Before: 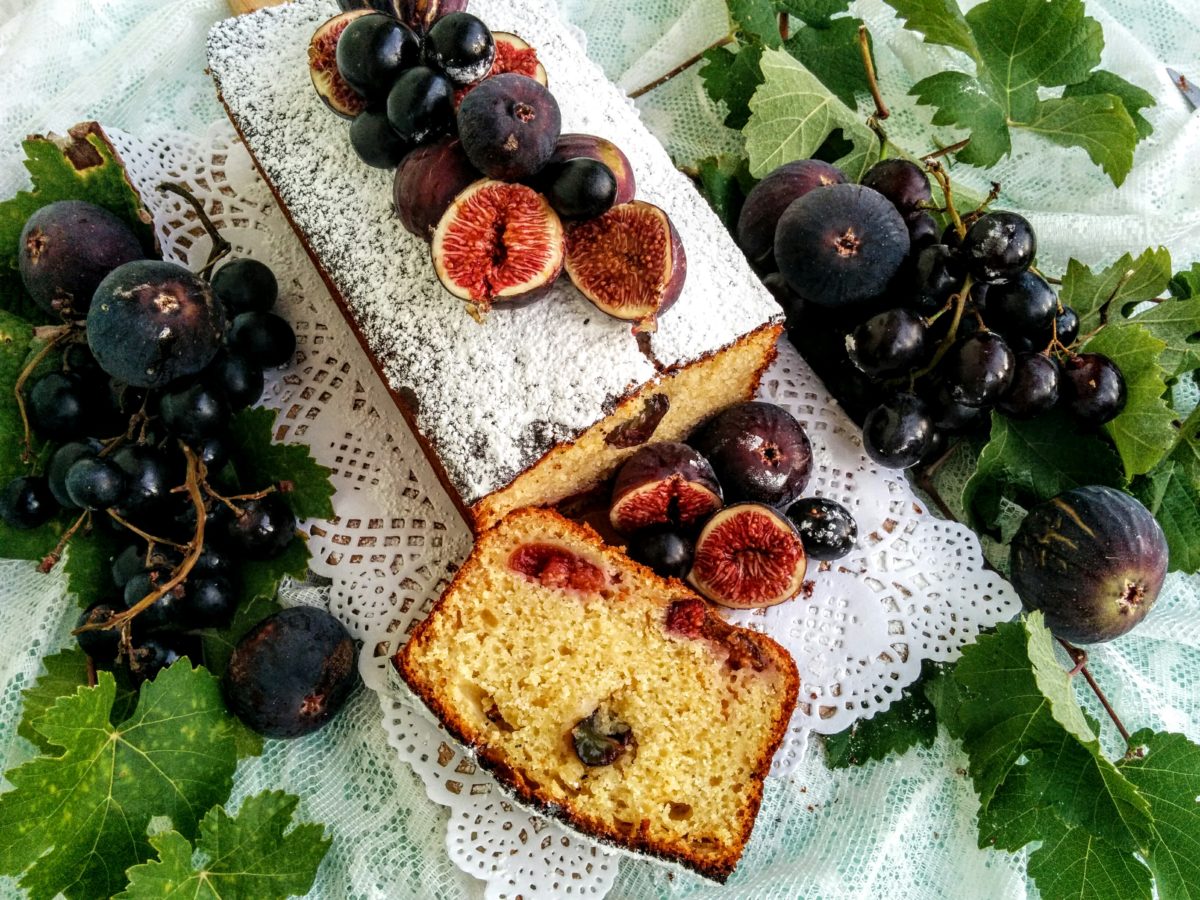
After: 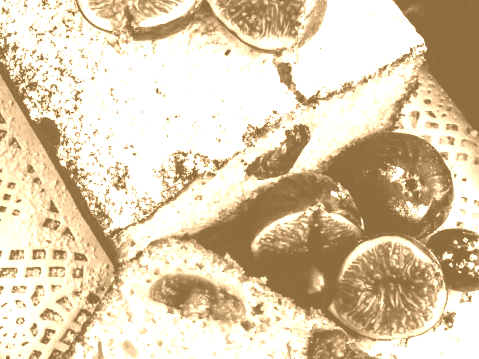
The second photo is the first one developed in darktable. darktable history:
base curve: curves: ch0 [(0, 0.036) (0.007, 0.037) (0.604, 0.887) (1, 1)], preserve colors none
crop: left 30%, top 30%, right 30%, bottom 30%
contrast brightness saturation: contrast 0.1, saturation -0.36
colorize: hue 28.8°, source mix 100%
local contrast: highlights 100%, shadows 100%, detail 120%, midtone range 0.2
